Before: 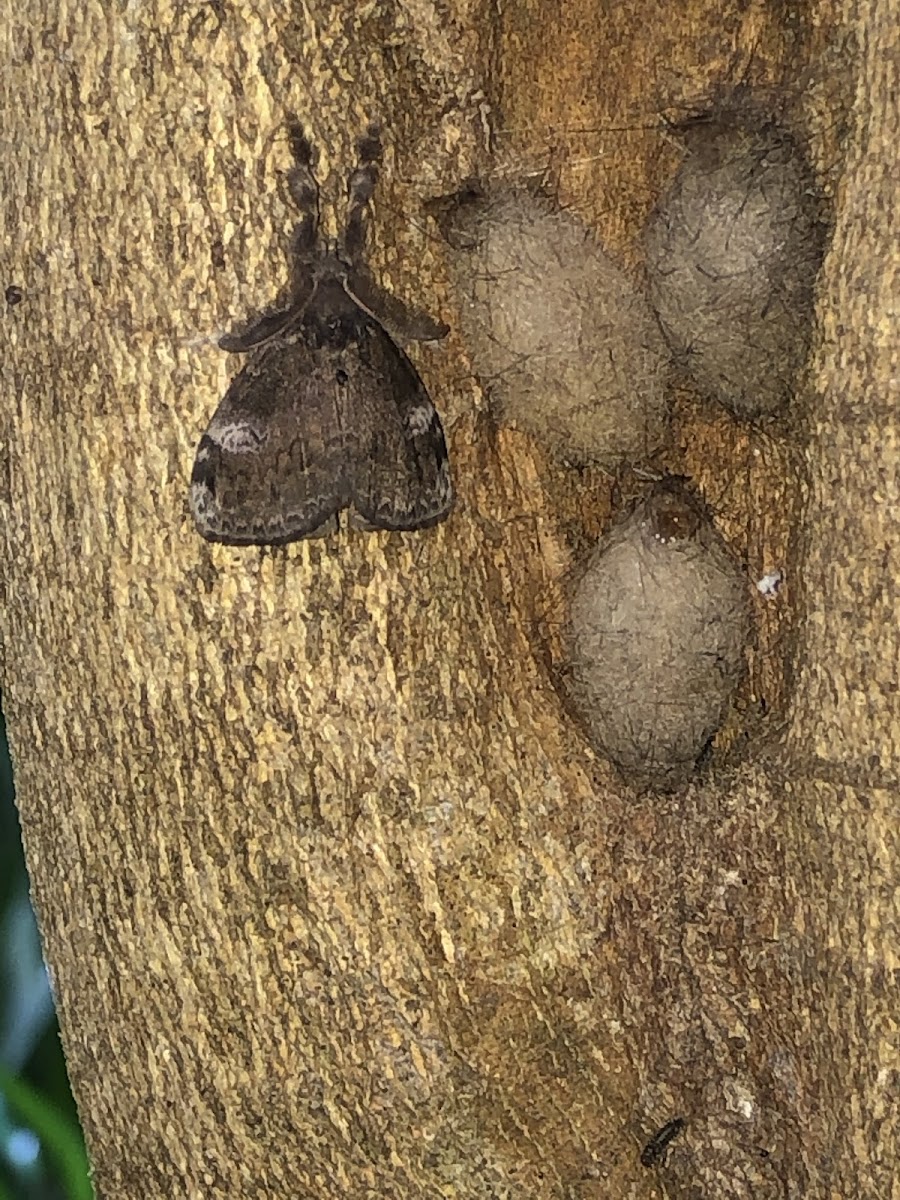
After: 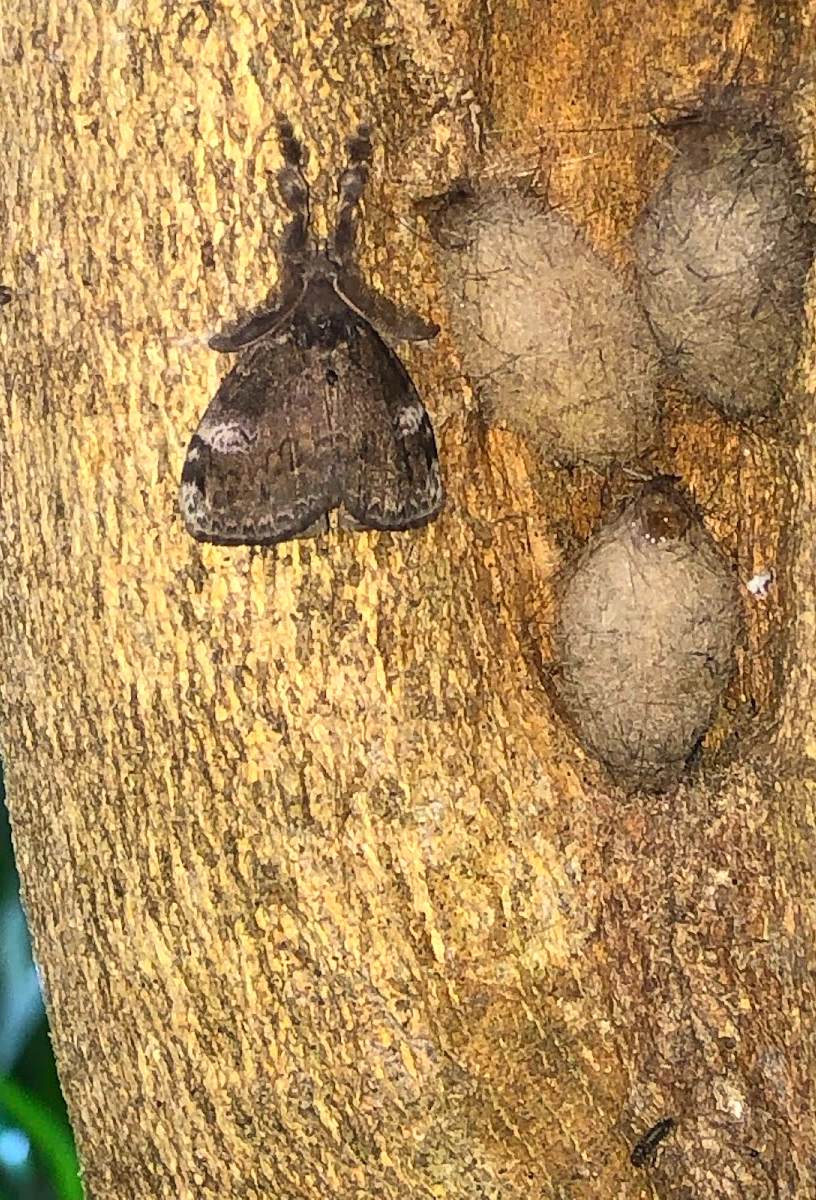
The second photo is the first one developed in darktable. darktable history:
contrast brightness saturation: contrast 0.2, brightness 0.159, saturation 0.229
crop and rotate: left 1.187%, right 8.111%
exposure: exposure 0.201 EV, compensate exposure bias true, compensate highlight preservation false
